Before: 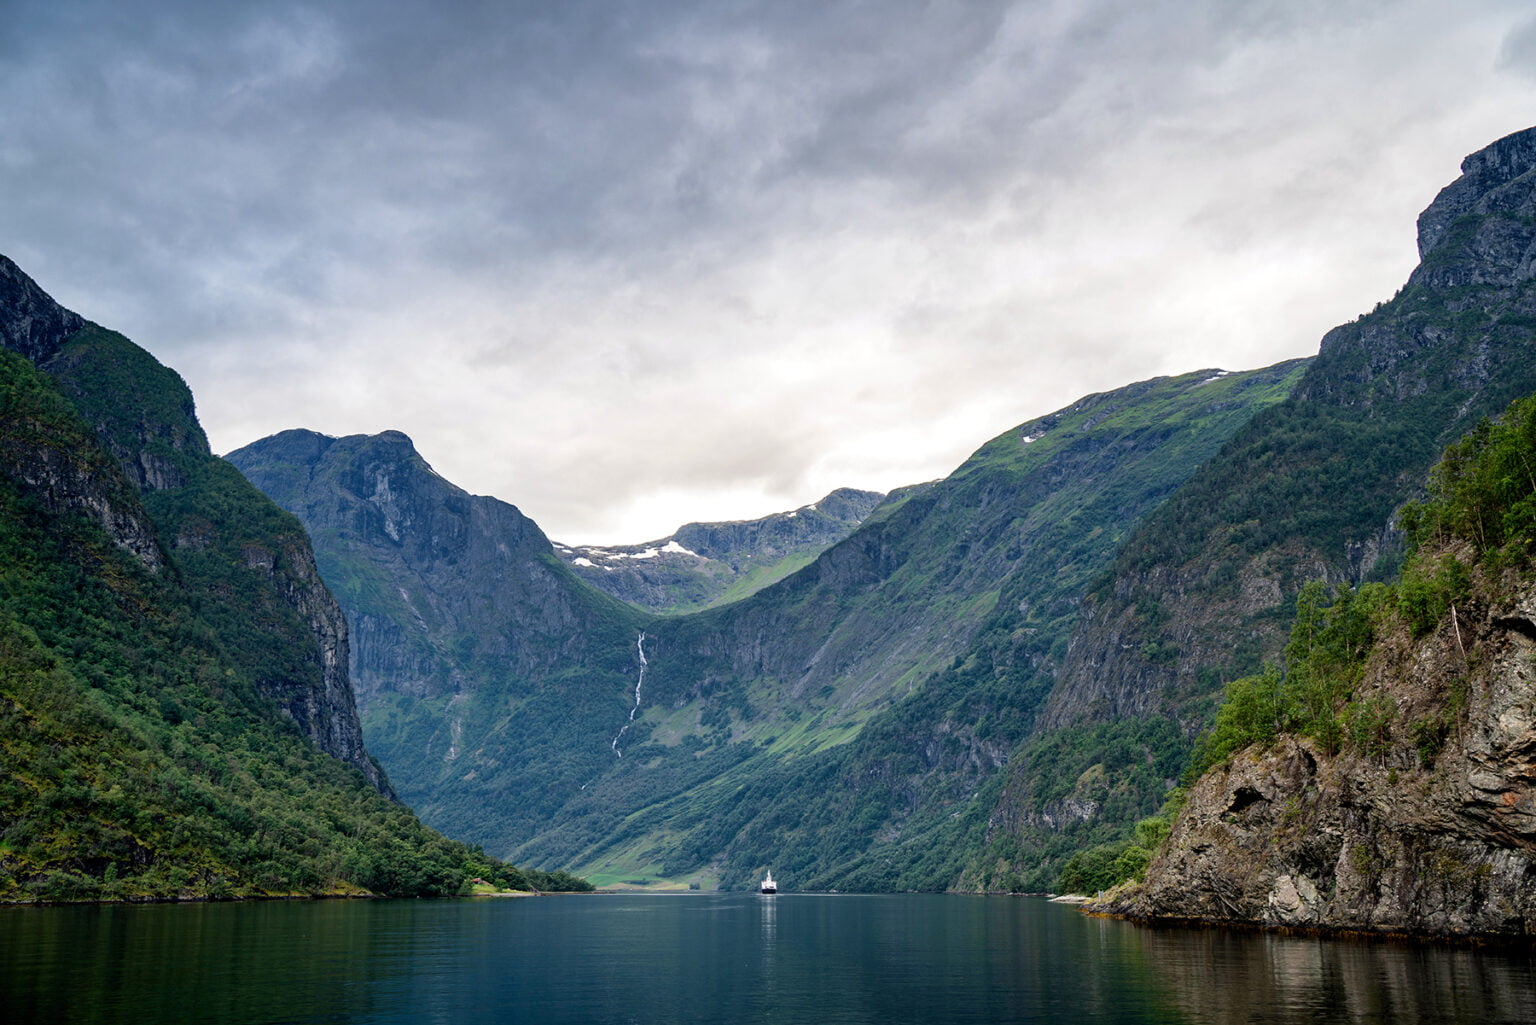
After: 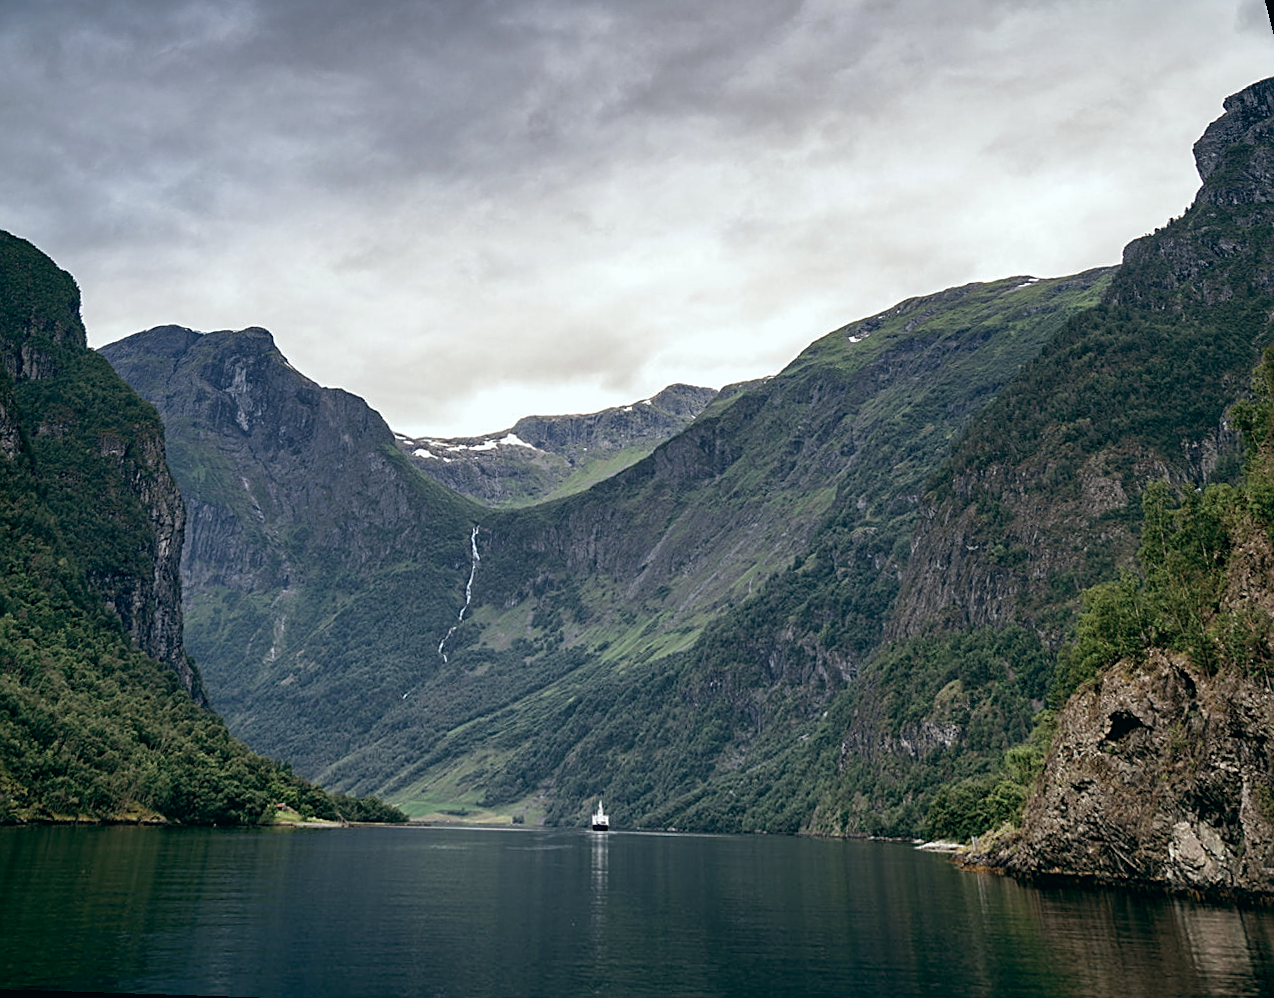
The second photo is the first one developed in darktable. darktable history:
color balance: lift [1, 0.994, 1.002, 1.006], gamma [0.957, 1.081, 1.016, 0.919], gain [0.97, 0.972, 1.01, 1.028], input saturation 91.06%, output saturation 79.8%
rotate and perspective: rotation 0.72°, lens shift (vertical) -0.352, lens shift (horizontal) -0.051, crop left 0.152, crop right 0.859, crop top 0.019, crop bottom 0.964
sharpen: on, module defaults
